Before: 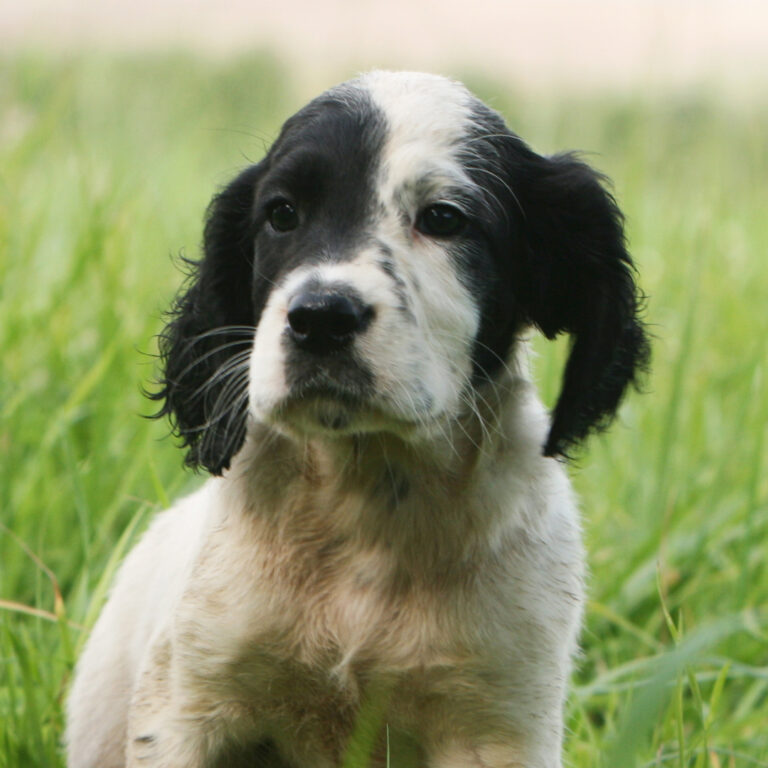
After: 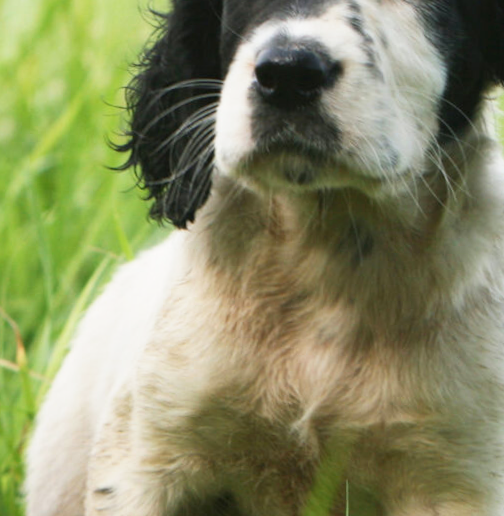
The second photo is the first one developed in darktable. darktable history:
base curve: curves: ch0 [(0, 0) (0.666, 0.806) (1, 1)], preserve colors none
crop and rotate: angle -1.07°, left 3.665%, top 31.547%, right 29.392%
